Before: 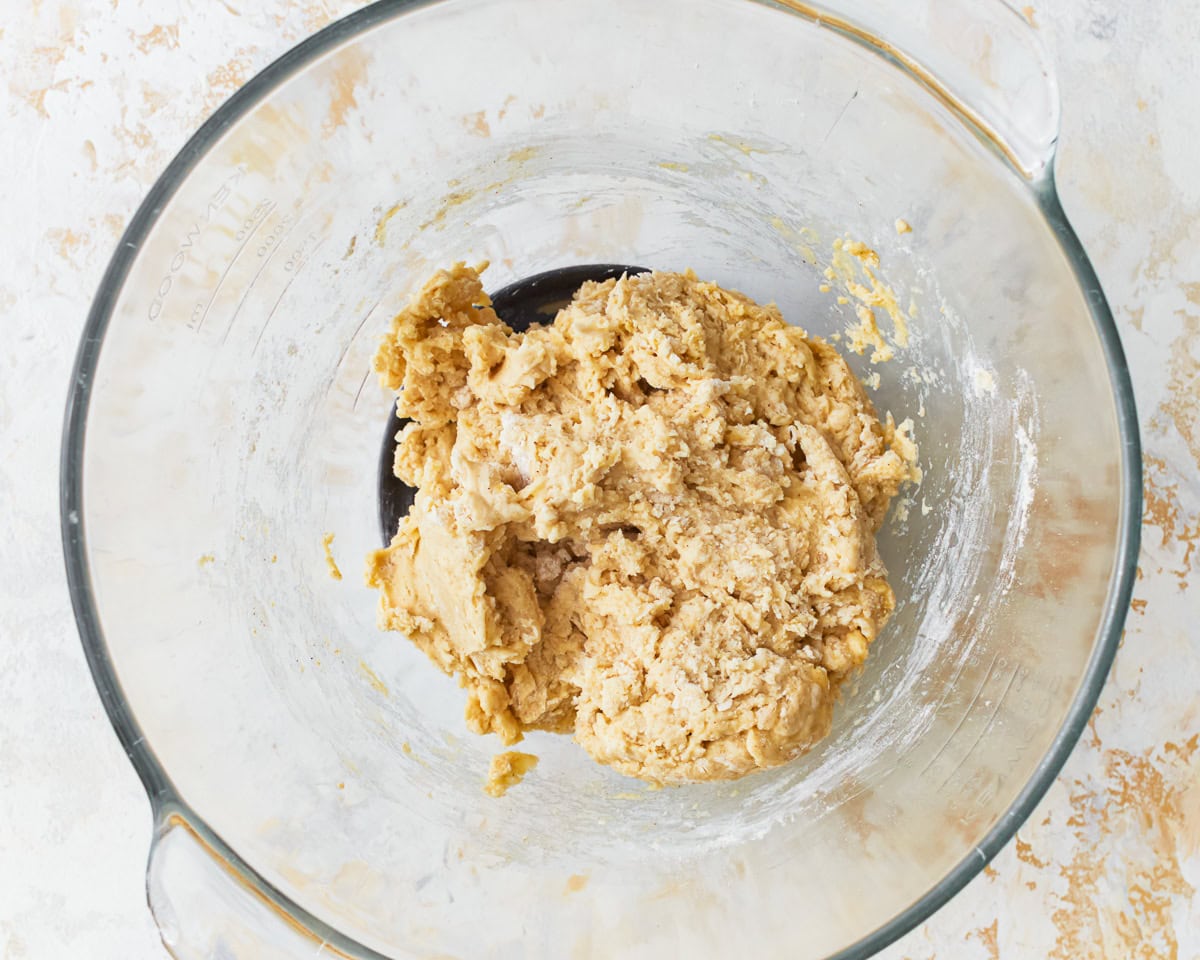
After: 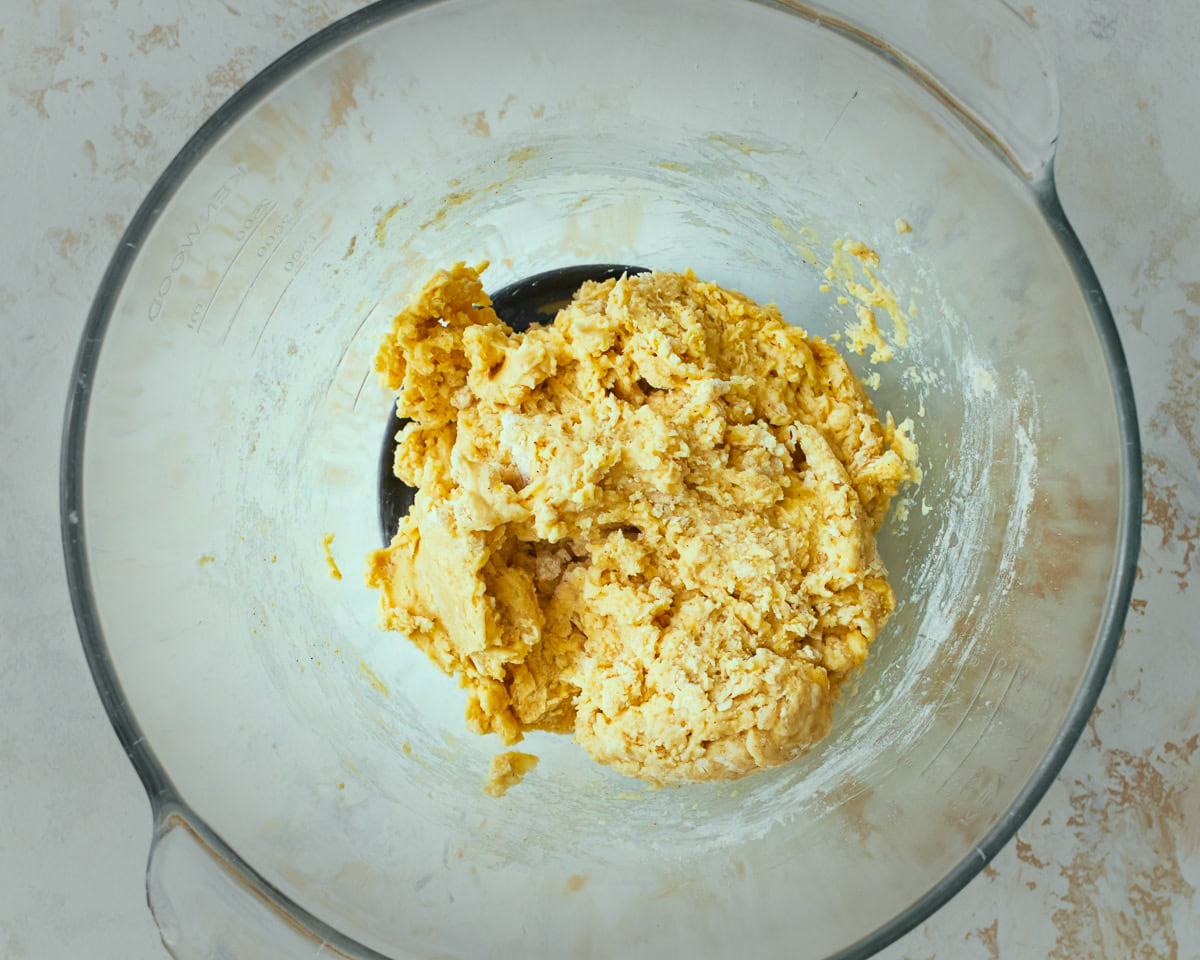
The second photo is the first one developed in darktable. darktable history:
vignetting: fall-off start 48.41%, automatic ratio true, width/height ratio 1.29, unbound false
color correction: highlights a* -7.33, highlights b* 1.26, shadows a* -3.55, saturation 1.4
